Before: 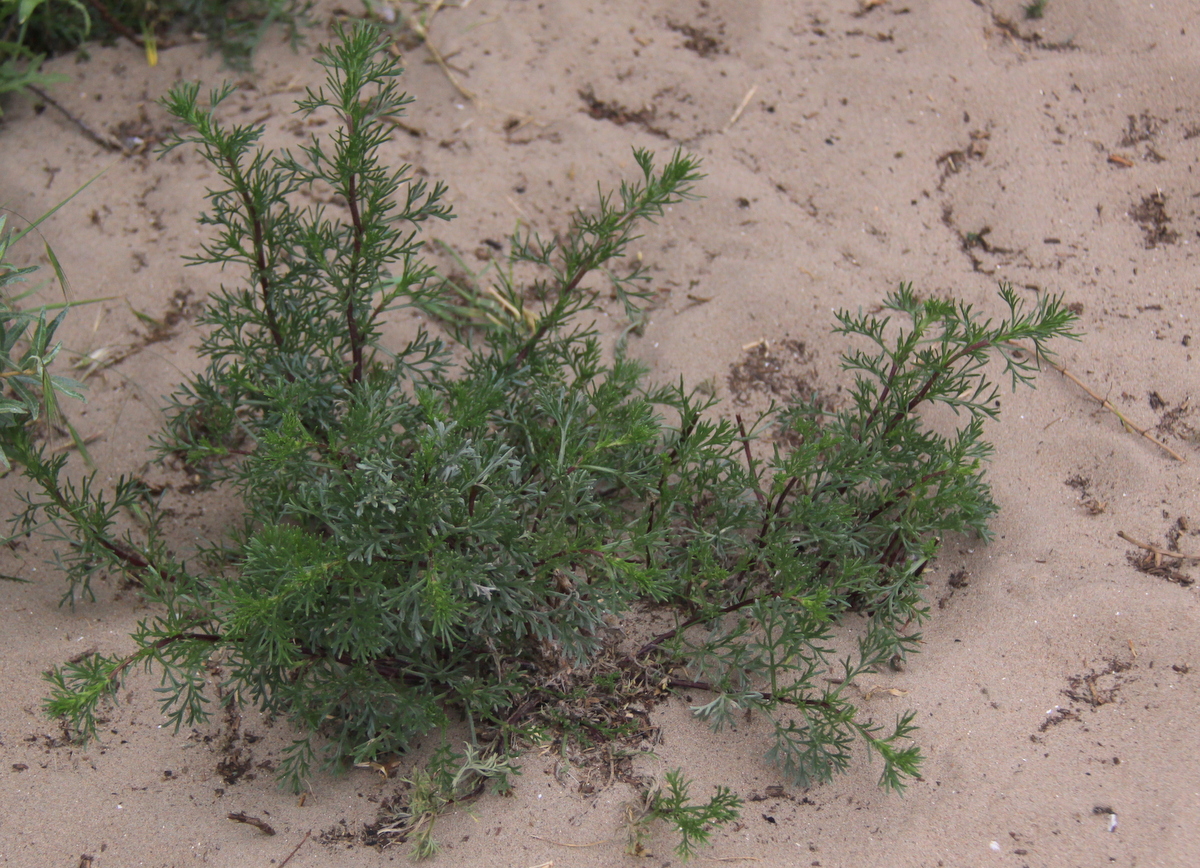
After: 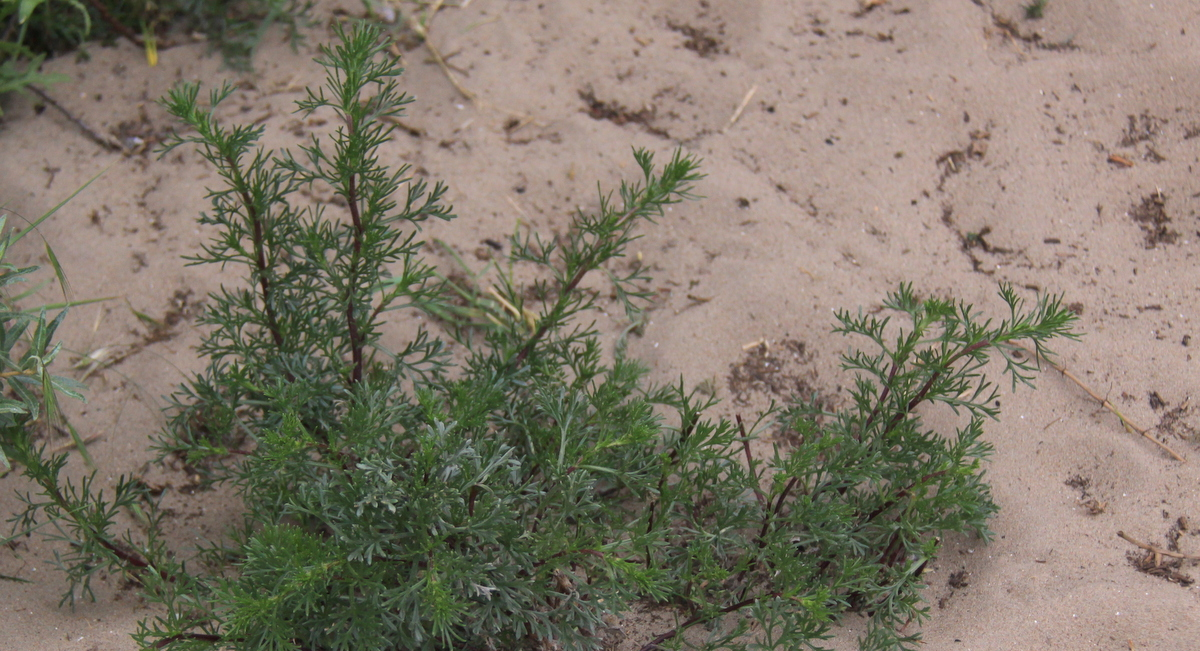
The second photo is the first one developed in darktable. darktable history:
crop: bottom 24.912%
